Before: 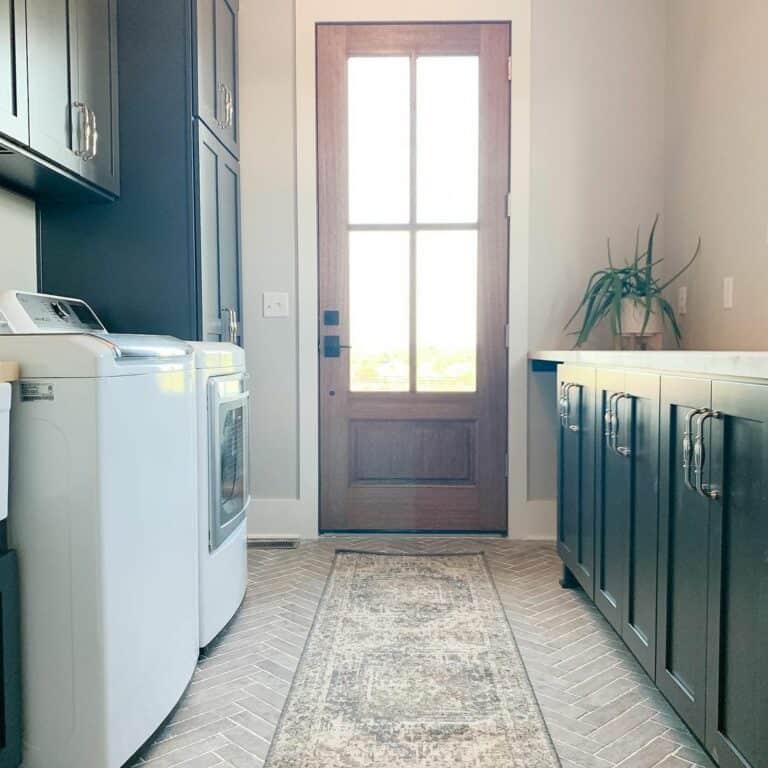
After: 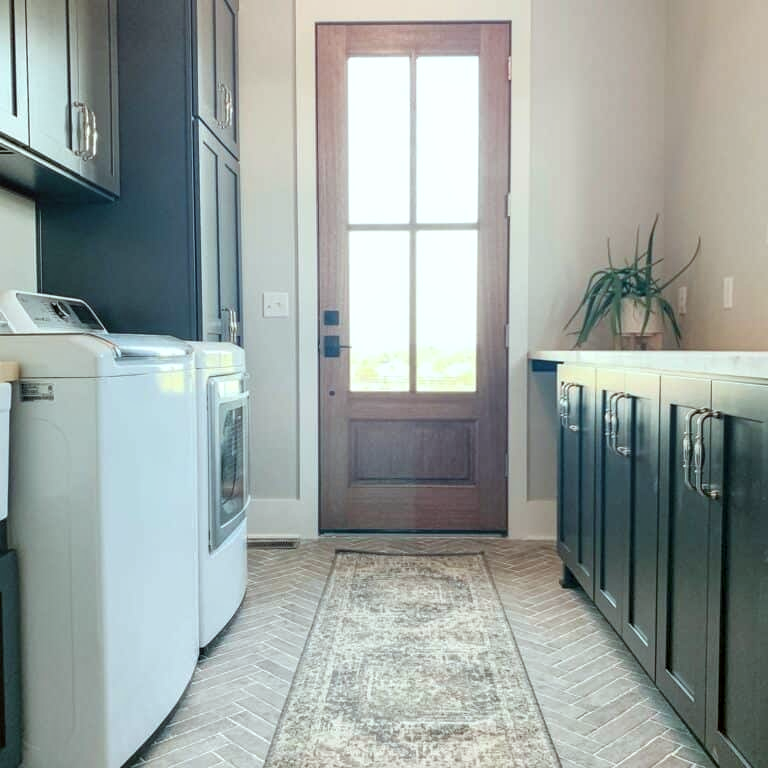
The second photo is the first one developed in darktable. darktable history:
color correction: highlights a* -5.01, highlights b* -3.27, shadows a* 3.7, shadows b* 4.45
local contrast: on, module defaults
